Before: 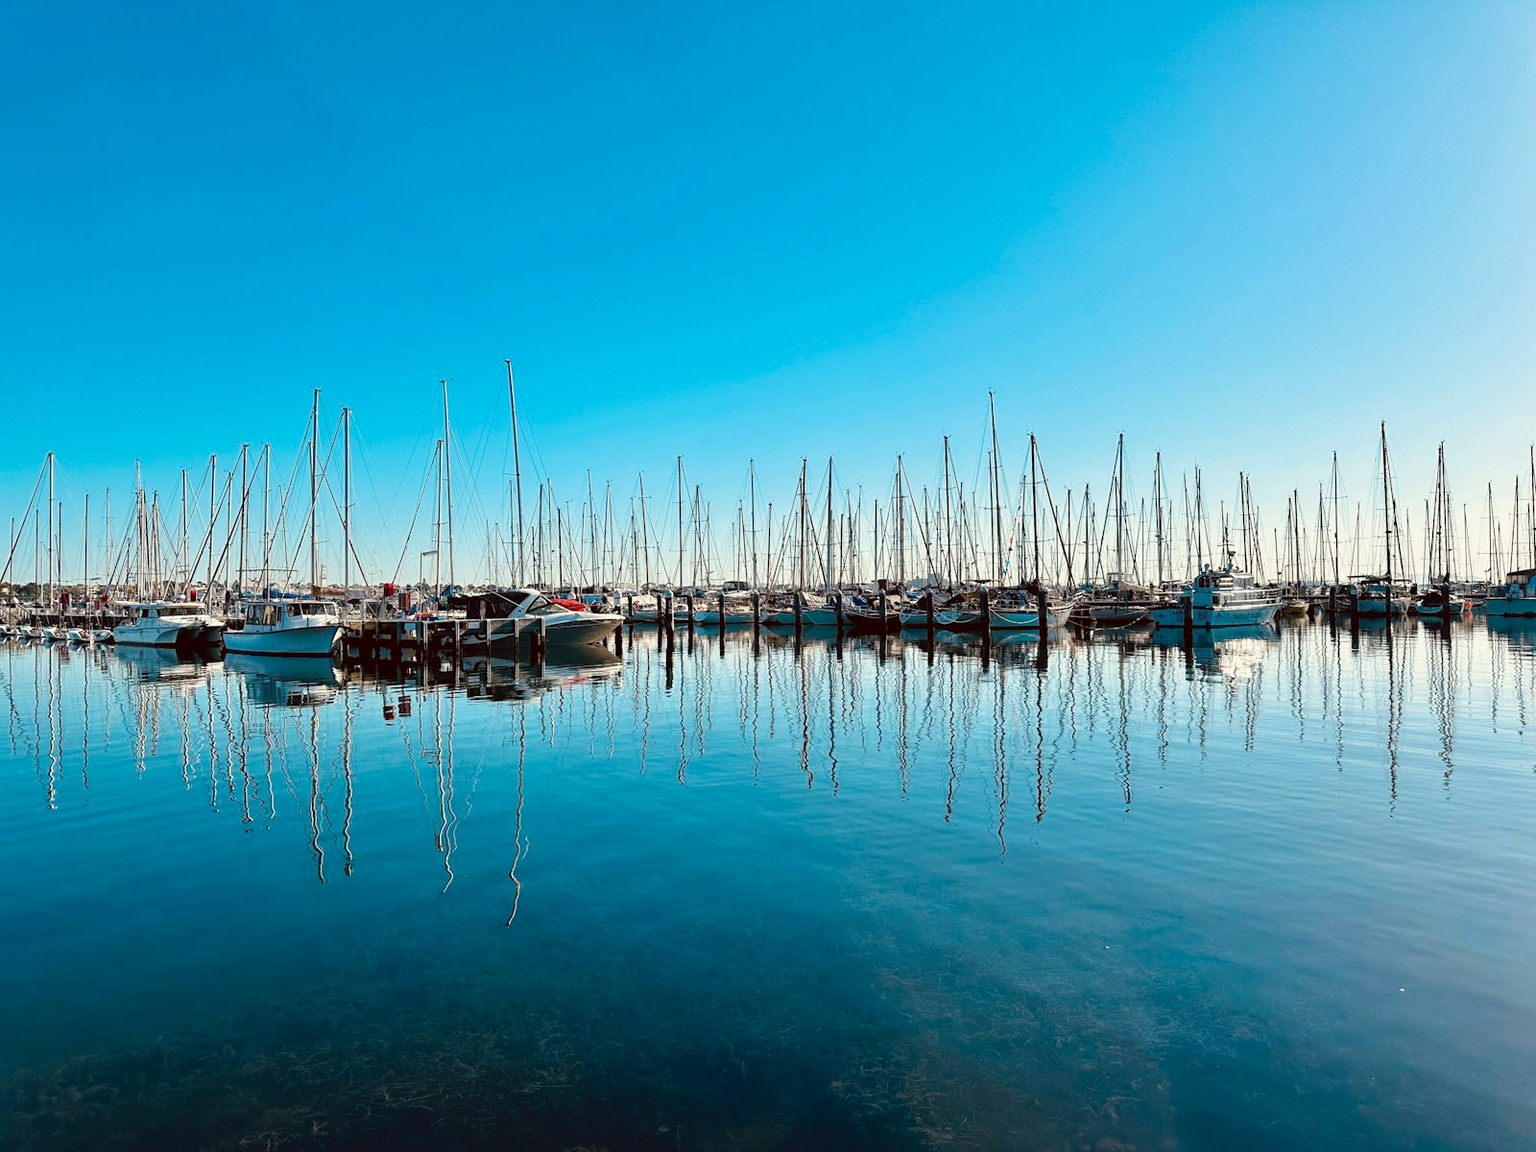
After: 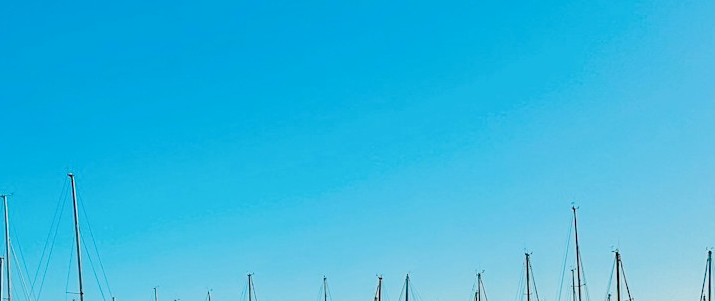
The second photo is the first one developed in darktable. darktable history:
crop: left 28.64%, top 16.832%, right 26.637%, bottom 58.055%
color balance: output saturation 120%
color balance rgb: shadows lift › chroma 1%, shadows lift › hue 113°, highlights gain › chroma 0.2%, highlights gain › hue 333°, perceptual saturation grading › global saturation 20%, perceptual saturation grading › highlights -50%, perceptual saturation grading › shadows 25%, contrast -10%
